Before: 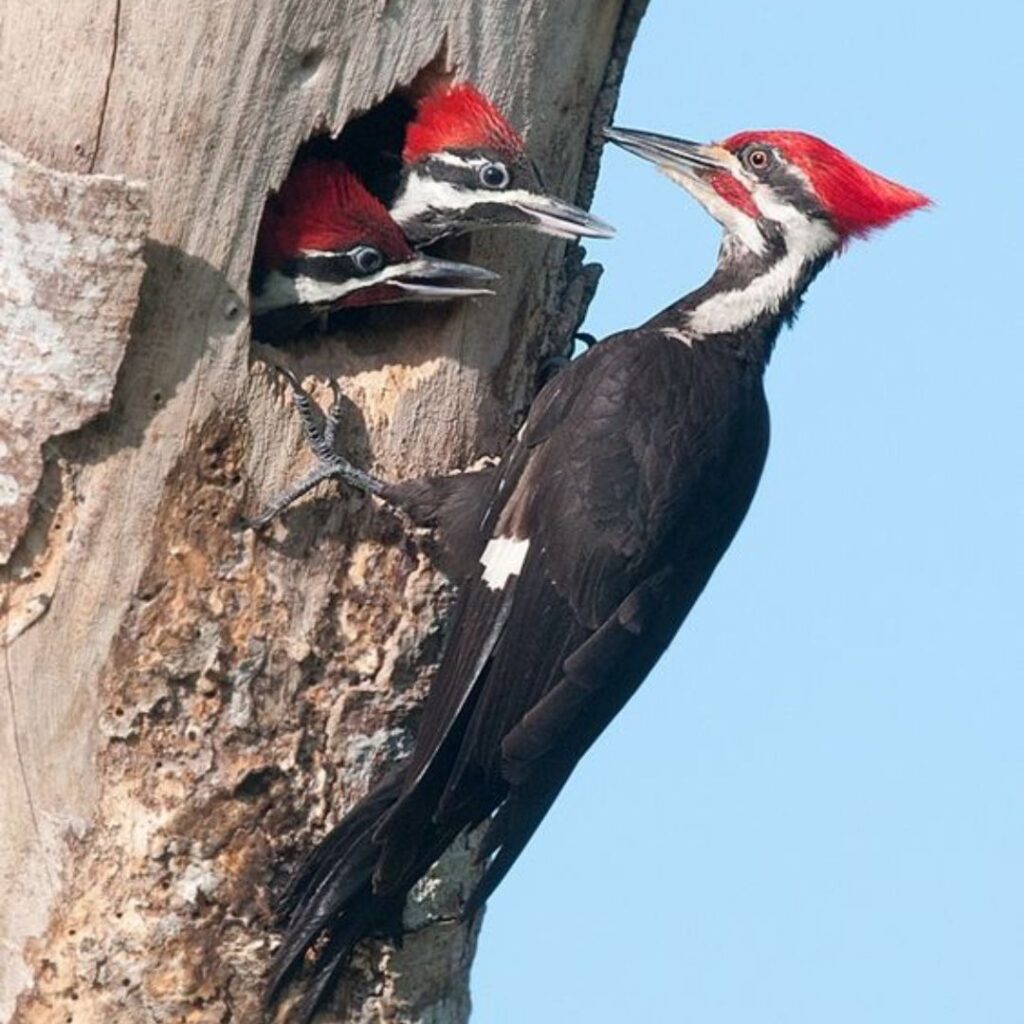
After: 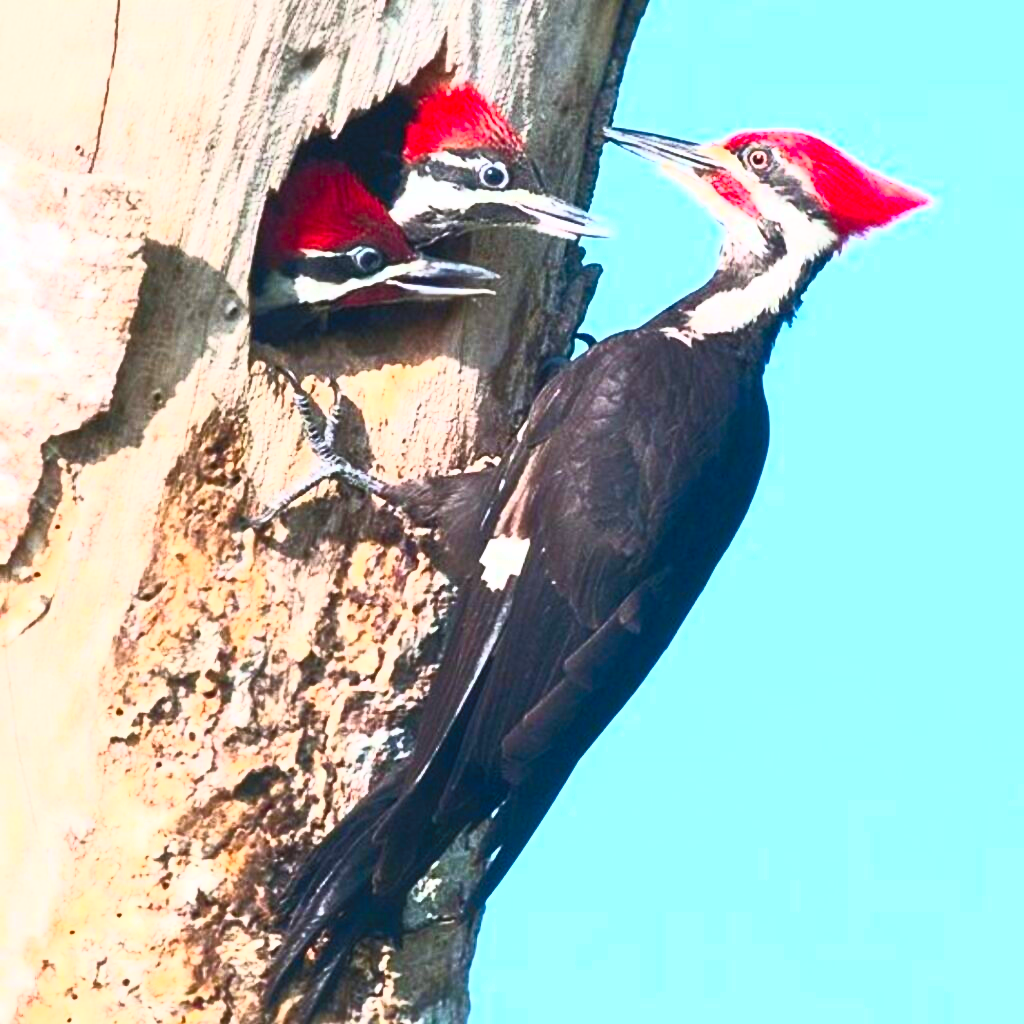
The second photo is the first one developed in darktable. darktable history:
white balance: red 0.988, blue 1.017
contrast brightness saturation: contrast 1, brightness 1, saturation 1
